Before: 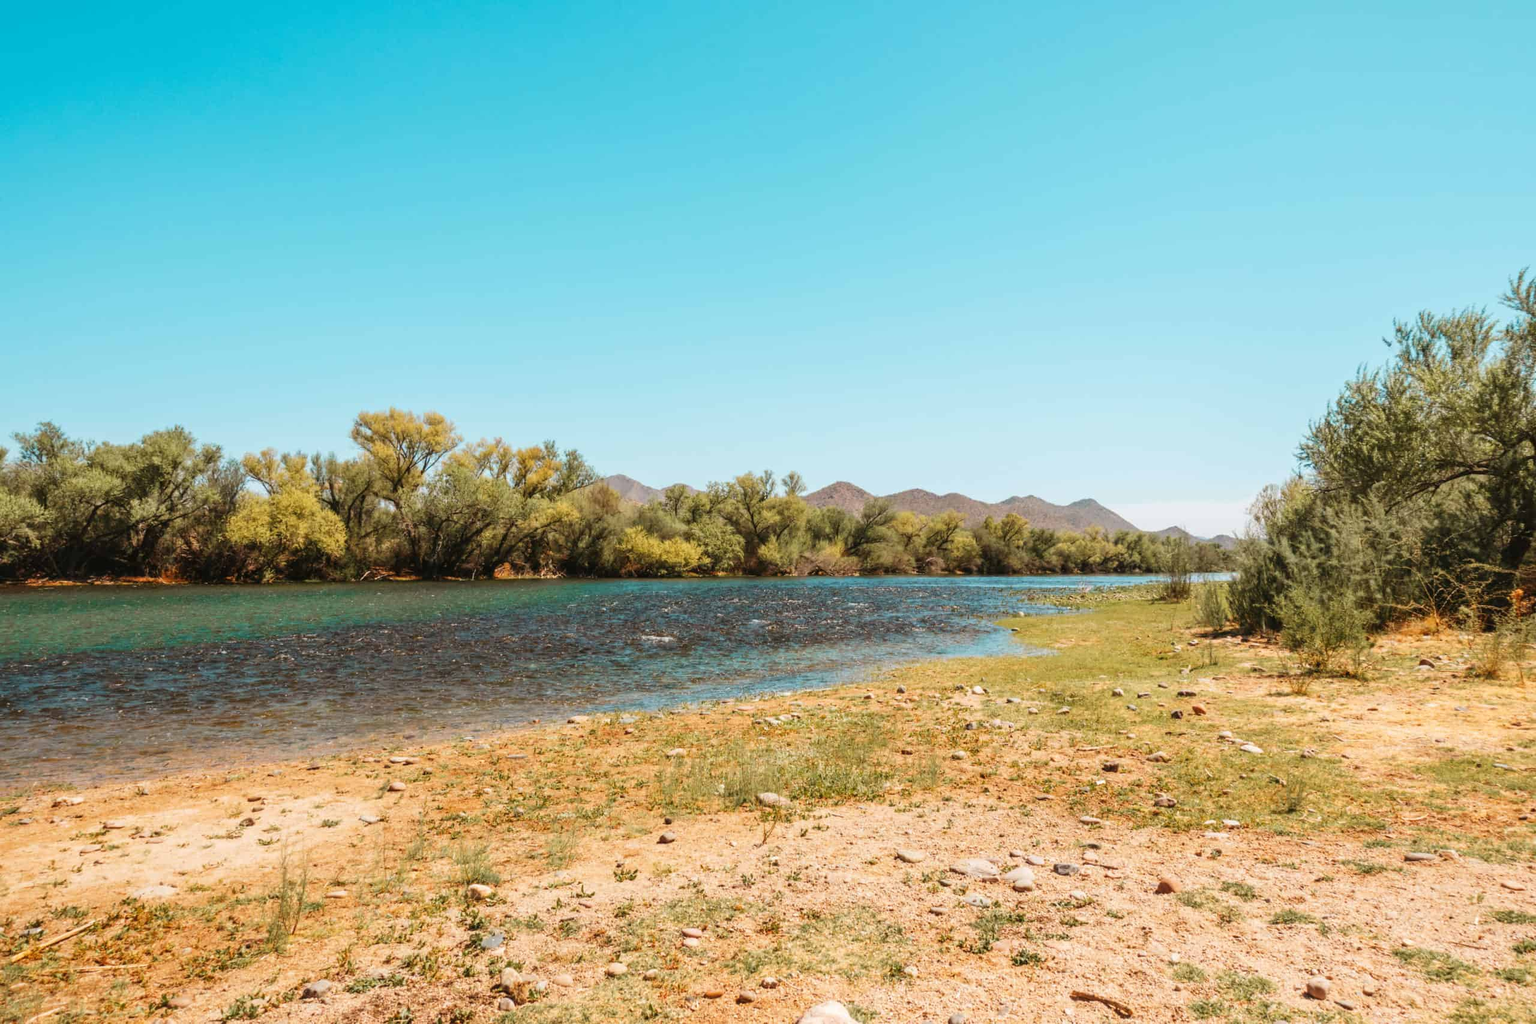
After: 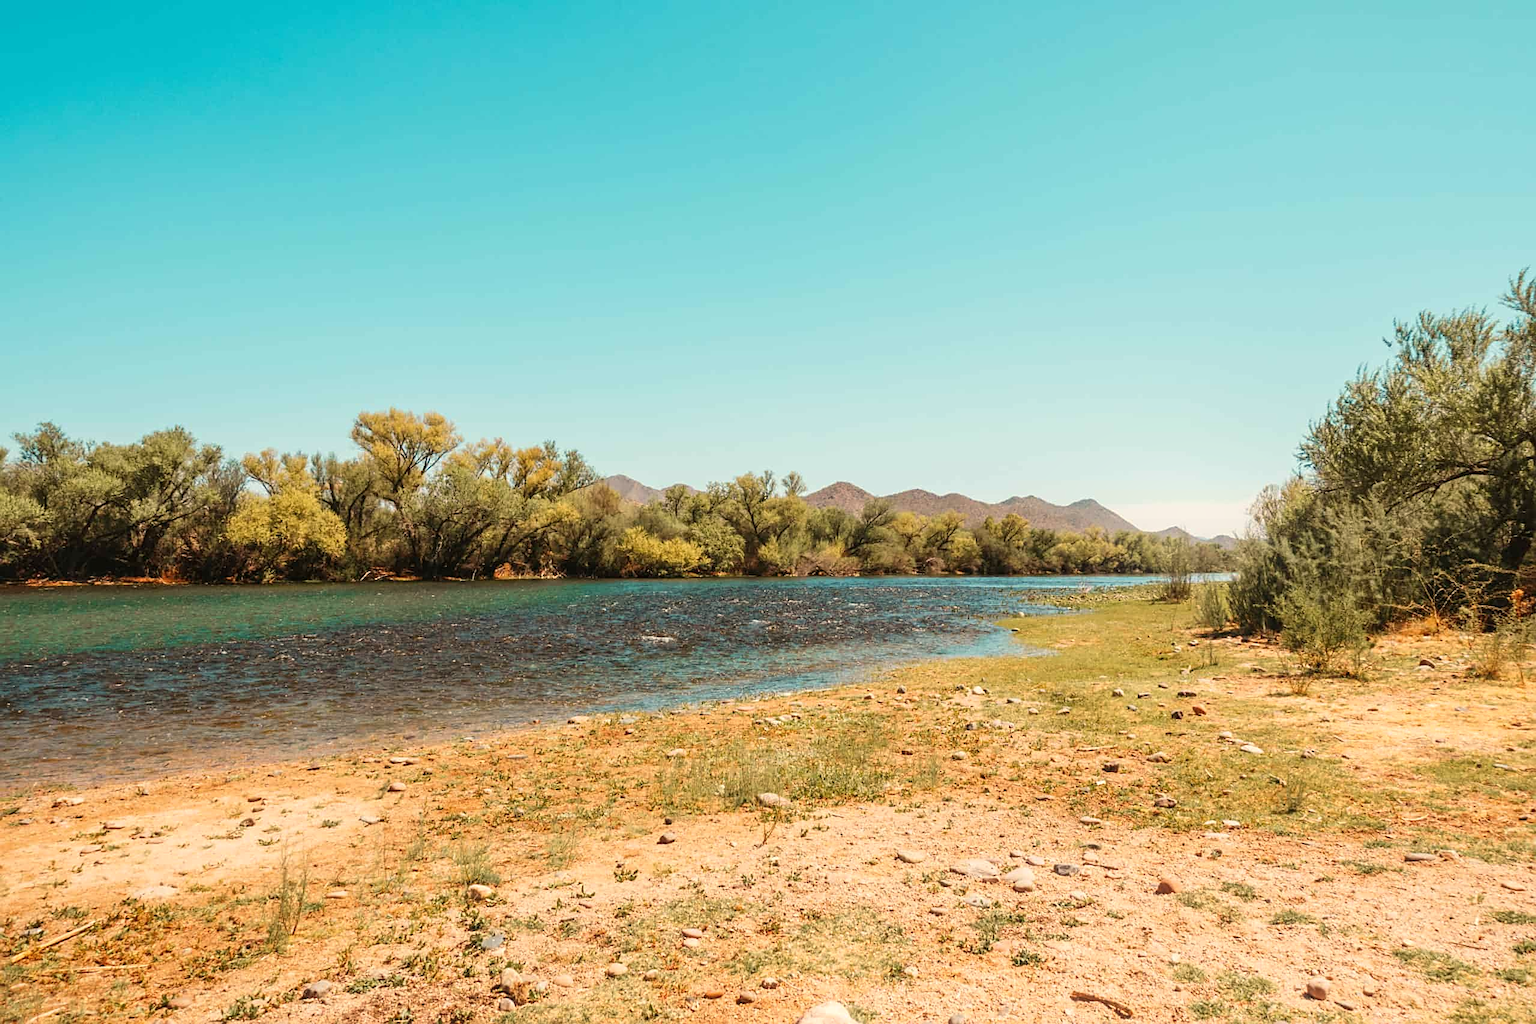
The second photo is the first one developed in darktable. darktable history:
white balance: red 1.045, blue 0.932
sharpen: on, module defaults
bloom: size 15%, threshold 97%, strength 7%
